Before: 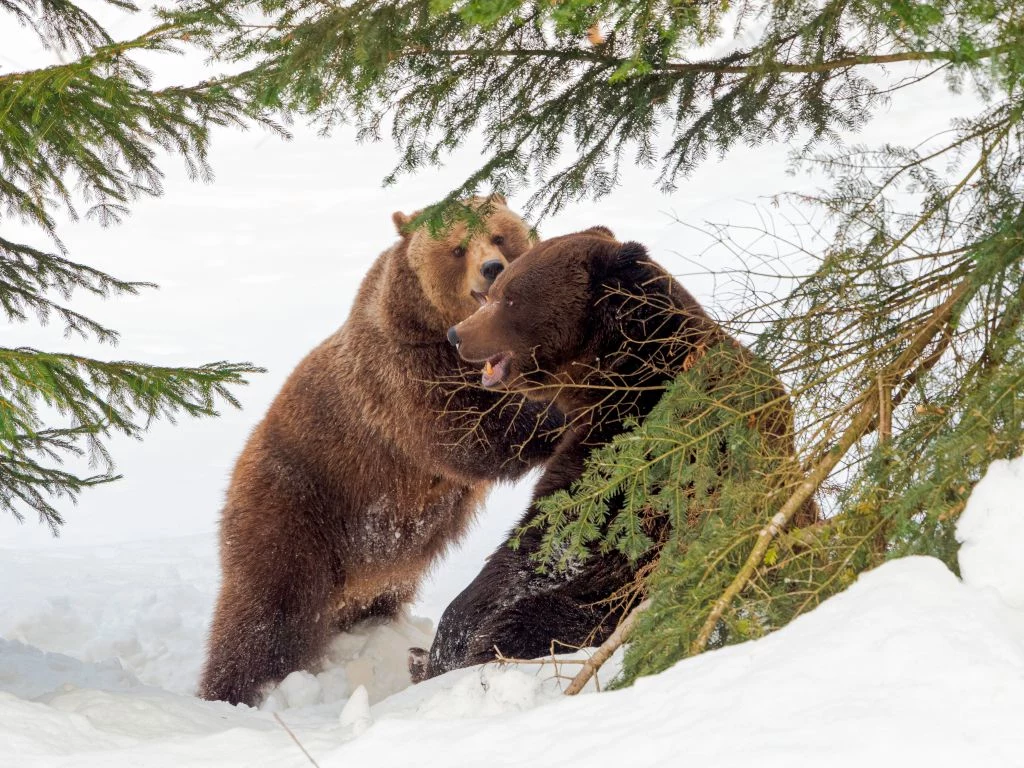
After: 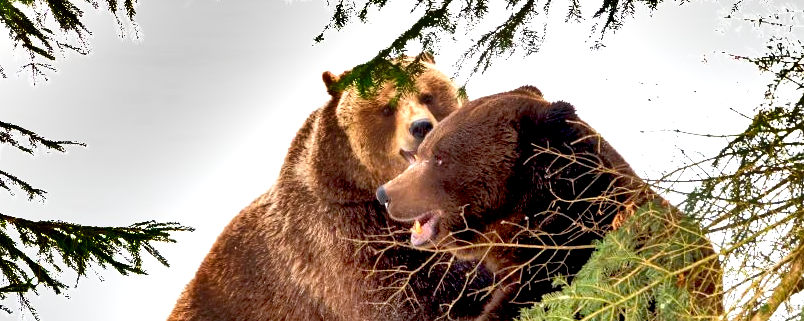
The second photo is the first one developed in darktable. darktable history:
tone equalizer: on, module defaults
crop: left 6.945%, top 18.484%, right 14.478%, bottom 39.698%
shadows and highlights: shadows 30.71, highlights -62.75, soften with gaussian
exposure: black level correction 0.011, exposure 1.08 EV, compensate highlight preservation false
